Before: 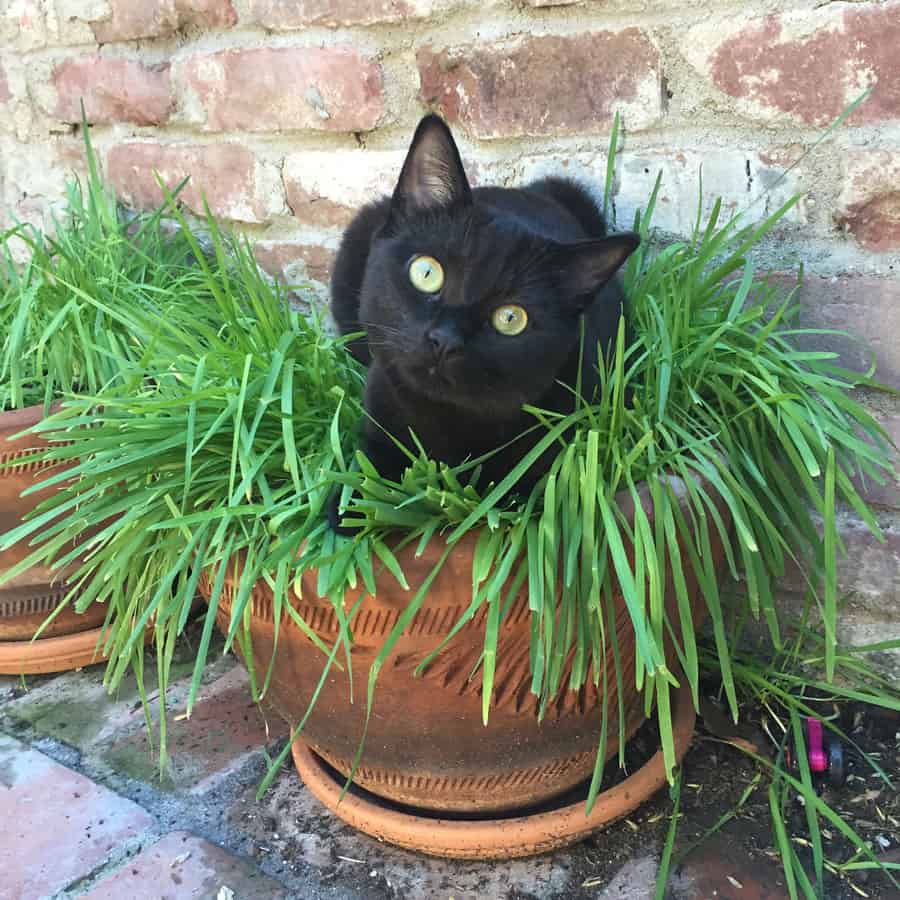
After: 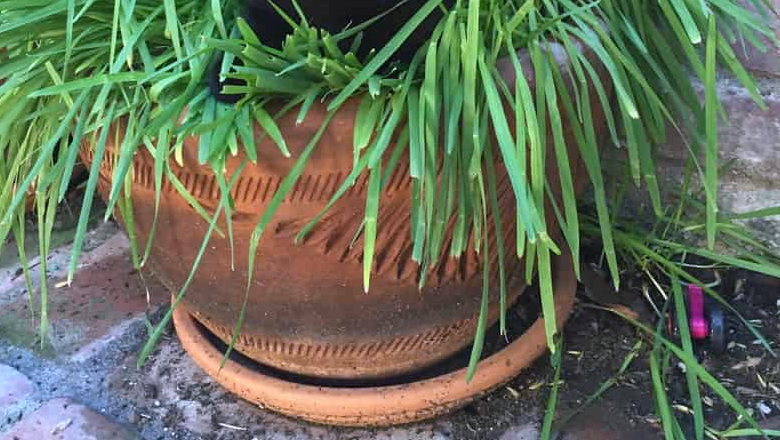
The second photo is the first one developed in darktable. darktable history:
crop and rotate: left 13.306%, top 48.129%, bottom 2.928%
white balance: red 1.004, blue 1.096
